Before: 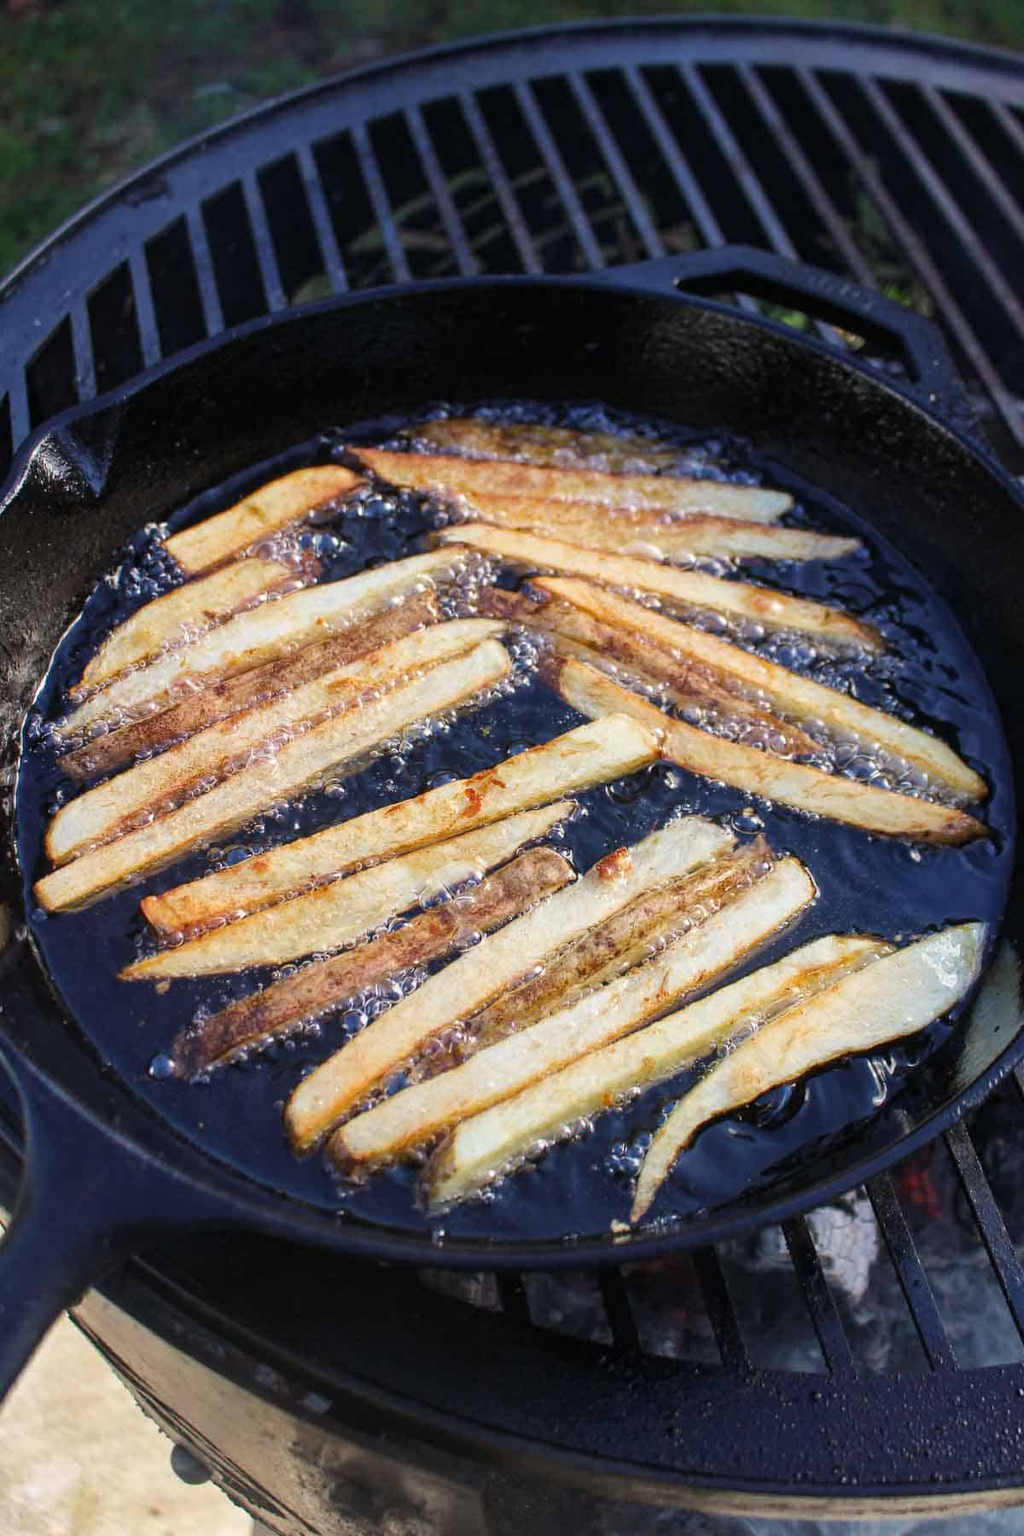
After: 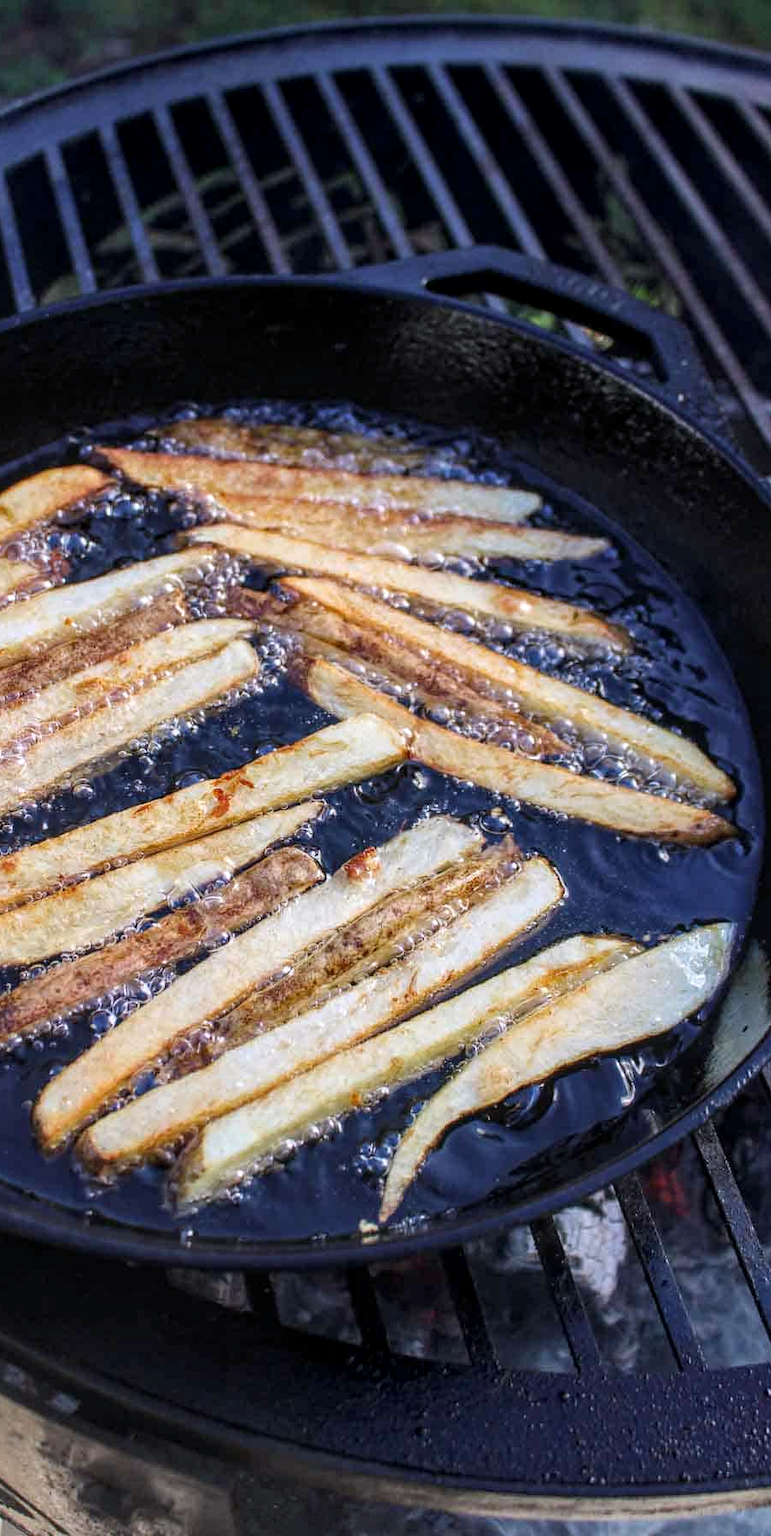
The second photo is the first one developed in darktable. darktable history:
color calibration: illuminant as shot in camera, x 0.358, y 0.373, temperature 4628.91 K
crop and rotate: left 24.6%
local contrast: detail 130%
